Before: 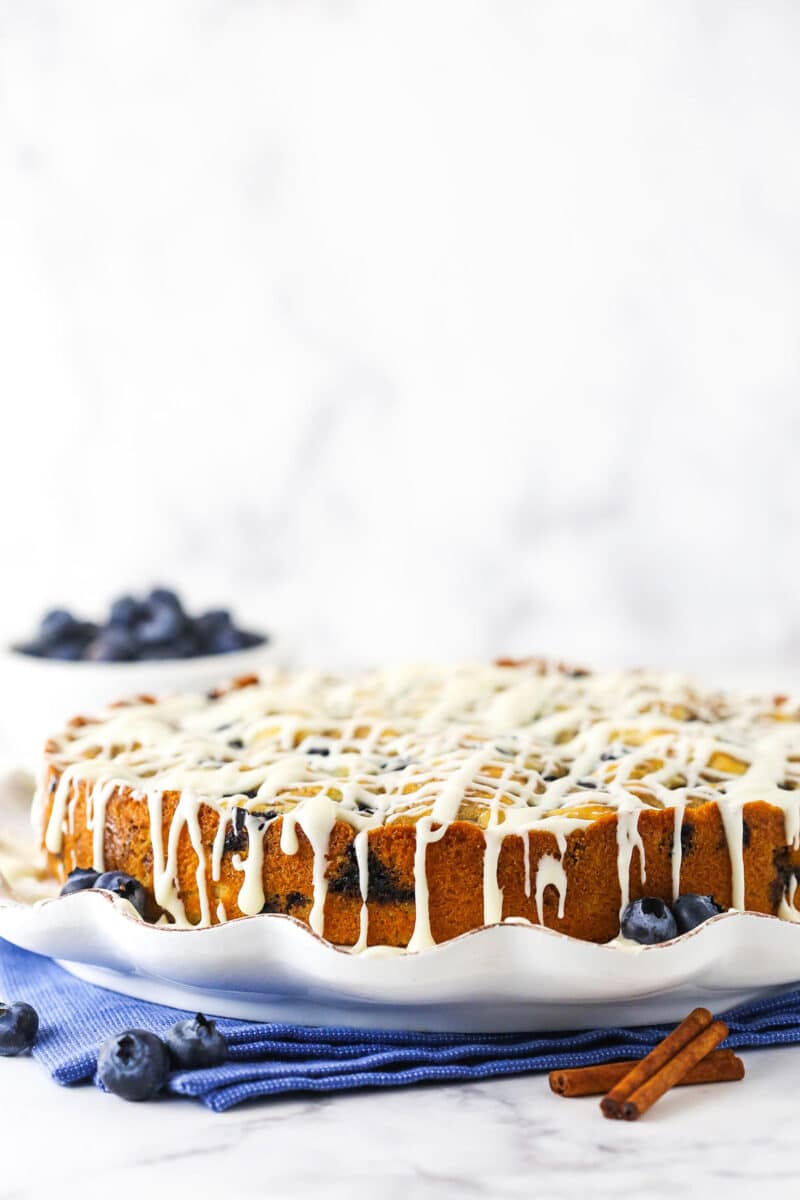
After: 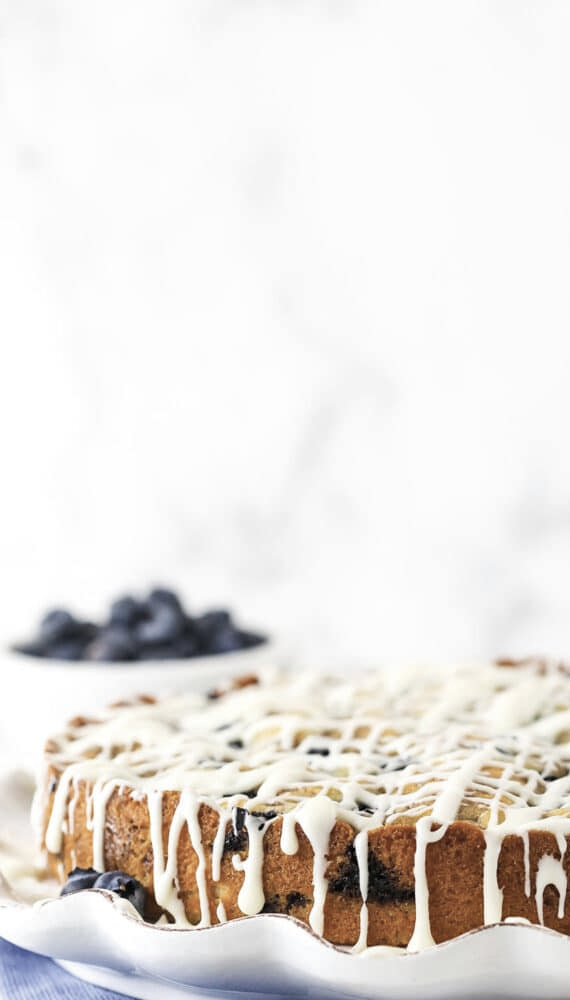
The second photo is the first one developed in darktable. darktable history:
crop: right 28.738%, bottom 16.587%
haze removal: adaptive false
color correction: highlights b* 0.05, saturation 0.58
